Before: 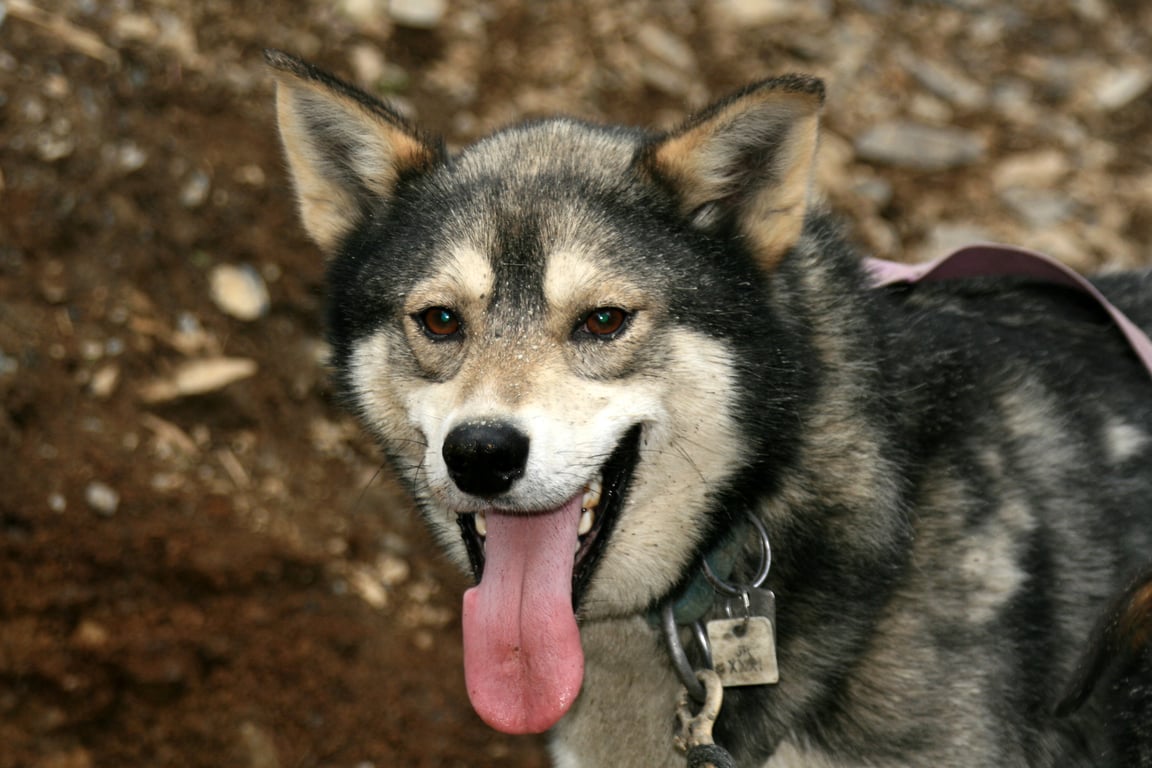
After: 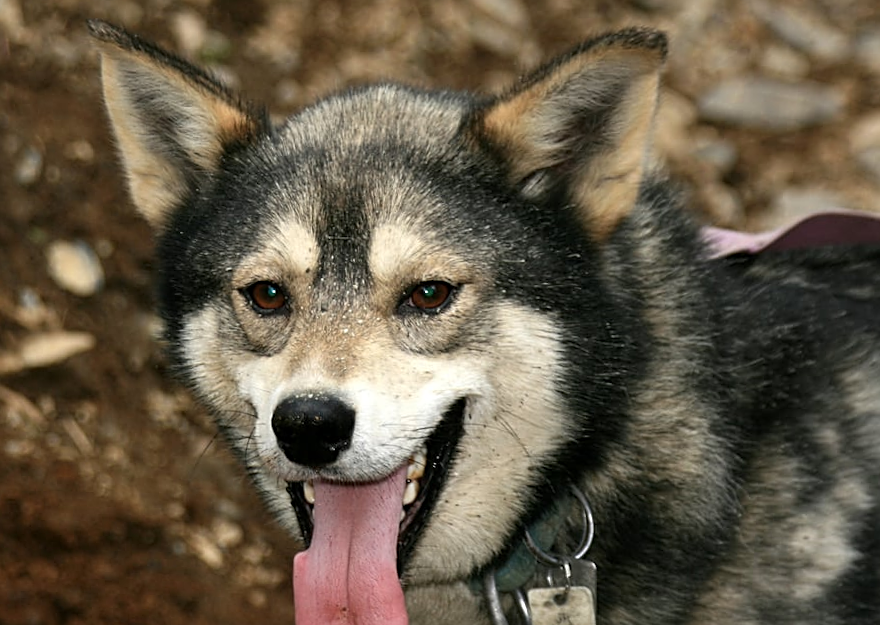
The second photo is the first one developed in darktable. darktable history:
rotate and perspective: rotation 0.062°, lens shift (vertical) 0.115, lens shift (horizontal) -0.133, crop left 0.047, crop right 0.94, crop top 0.061, crop bottom 0.94
crop: left 9.929%, top 3.475%, right 9.188%, bottom 9.529%
sharpen: on, module defaults
